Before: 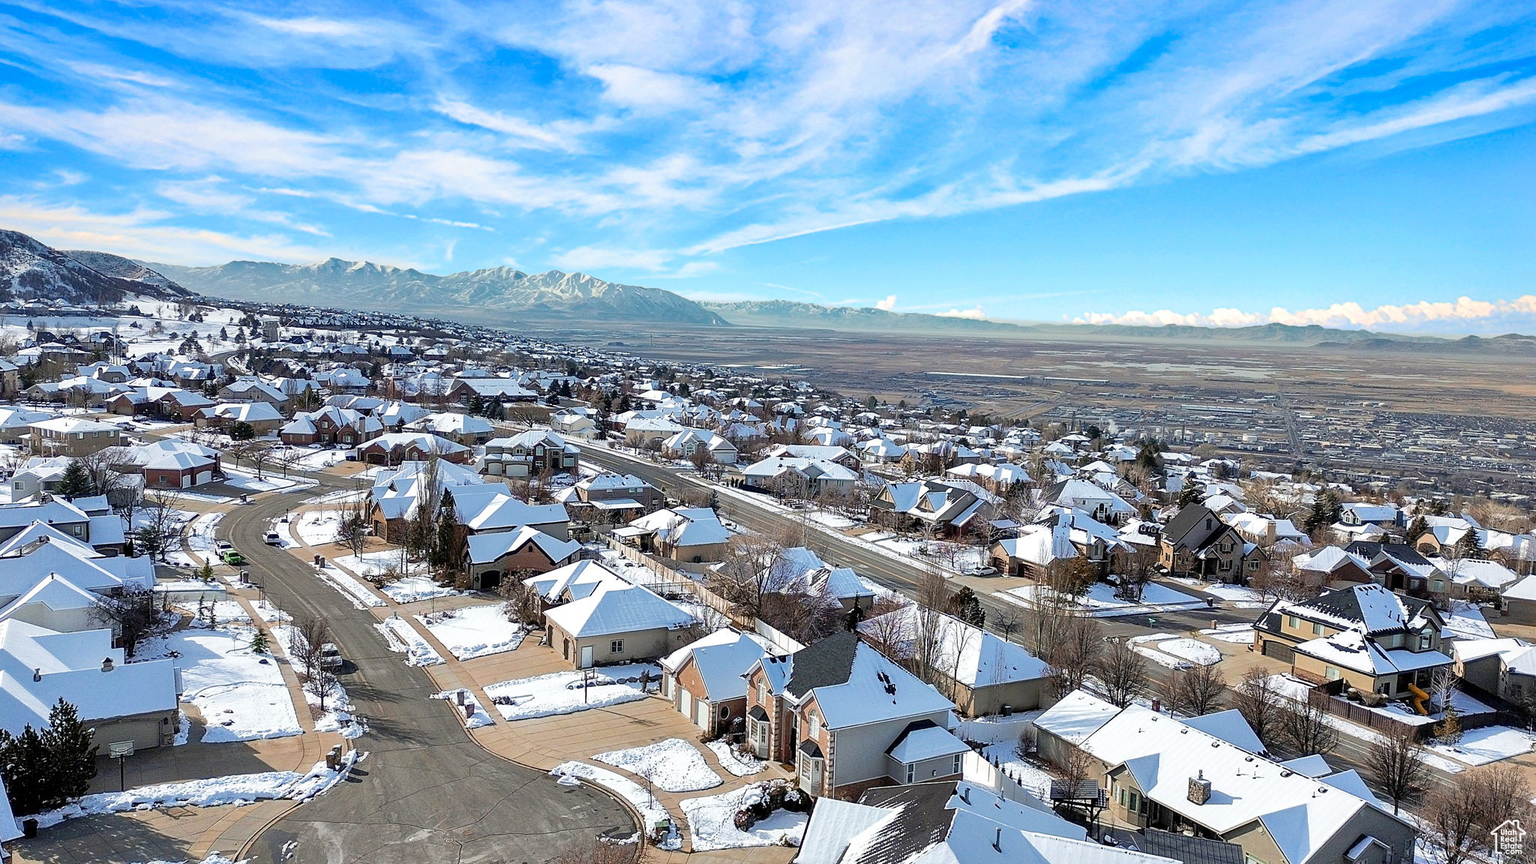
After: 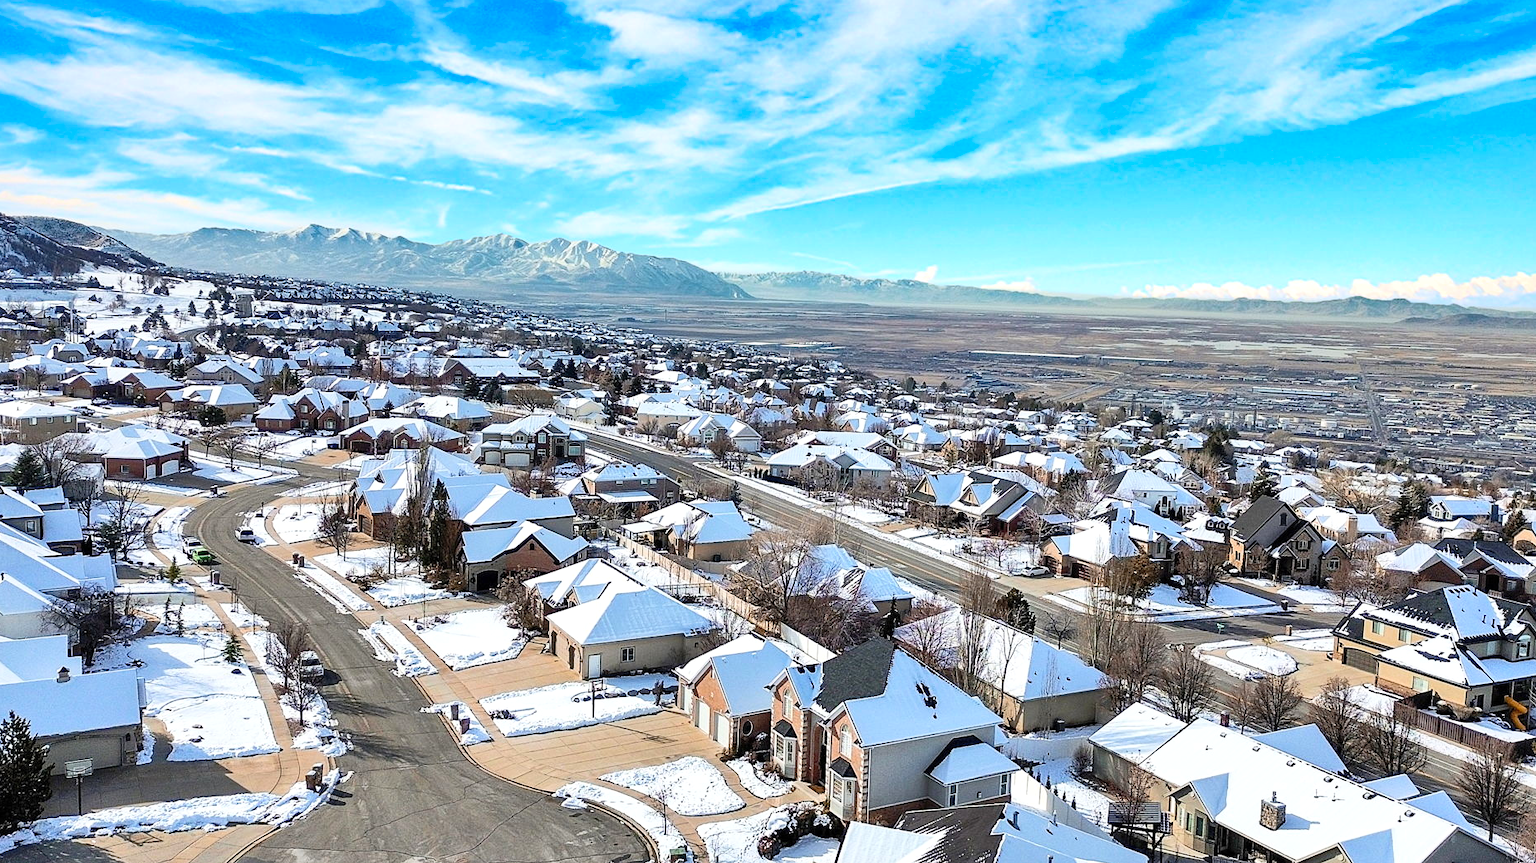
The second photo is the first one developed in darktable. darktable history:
shadows and highlights: white point adjustment 1, soften with gaussian
contrast brightness saturation: contrast 0.2, brightness 0.15, saturation 0.14
crop: left 3.305%, top 6.436%, right 6.389%, bottom 3.258%
